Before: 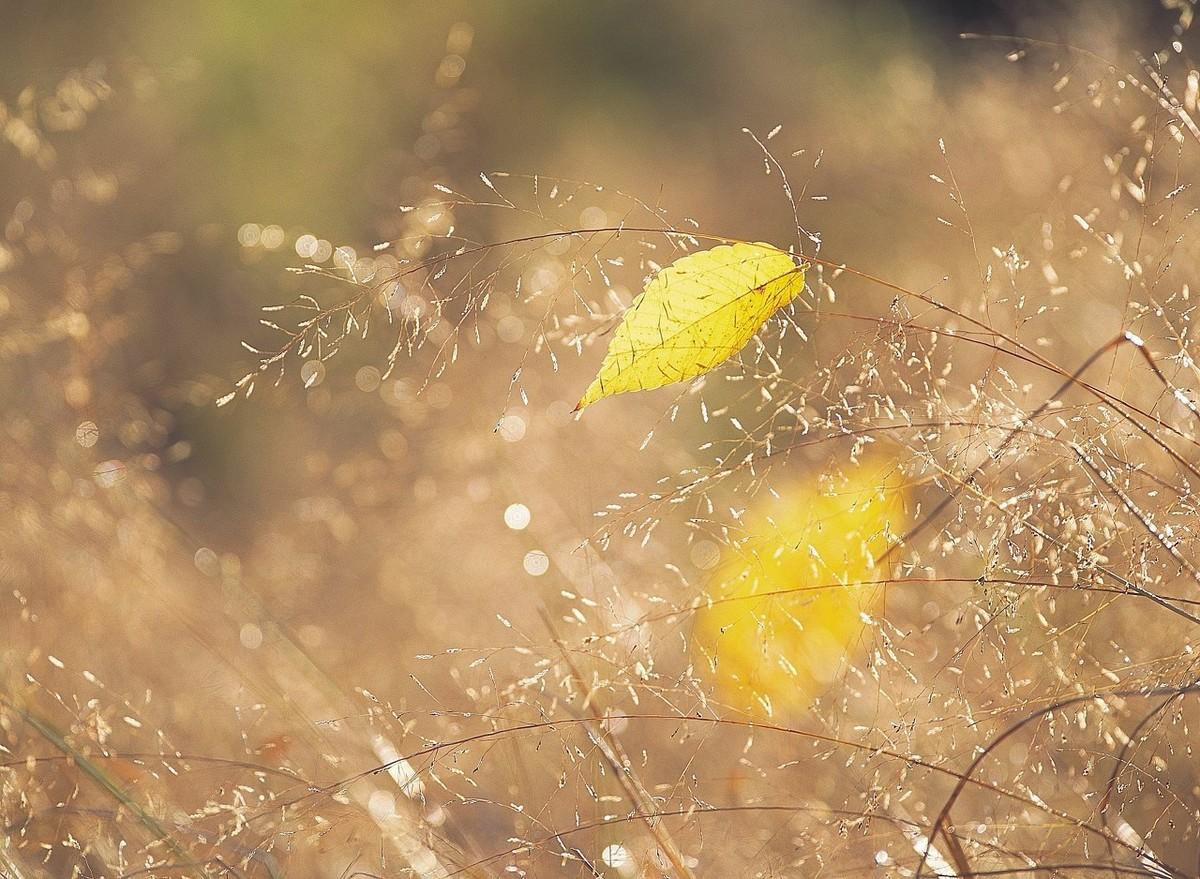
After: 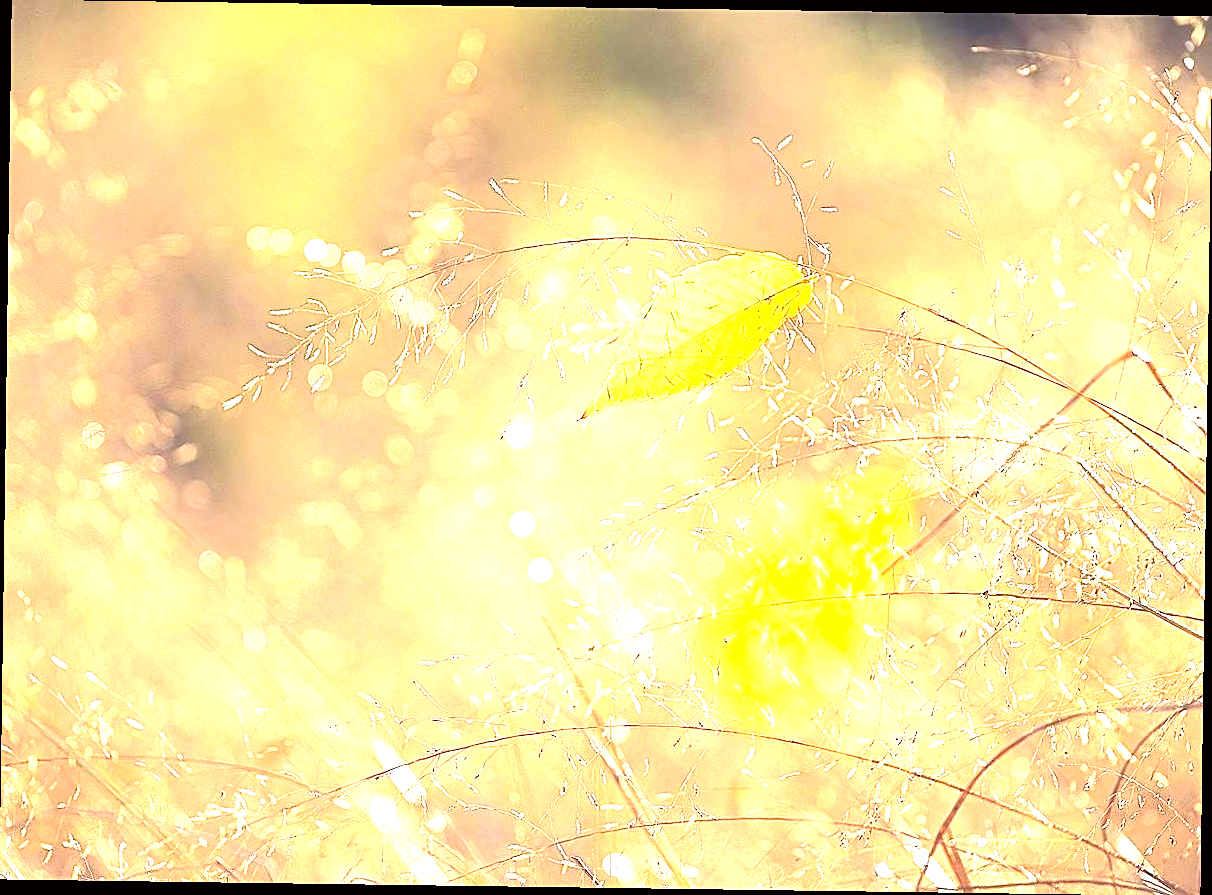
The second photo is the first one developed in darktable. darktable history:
contrast brightness saturation: contrast 0.03, brightness -0.04
sharpen: on, module defaults
rotate and perspective: rotation 0.8°, automatic cropping off
exposure: black level correction 0, exposure 2 EV, compensate highlight preservation false
tone curve: curves: ch0 [(0.013, 0) (0.061, 0.068) (0.239, 0.256) (0.502, 0.505) (0.683, 0.676) (0.761, 0.773) (0.858, 0.858) (0.987, 0.945)]; ch1 [(0, 0) (0.172, 0.123) (0.304, 0.288) (0.414, 0.44) (0.472, 0.473) (0.502, 0.508) (0.521, 0.528) (0.583, 0.595) (0.654, 0.673) (0.728, 0.761) (1, 1)]; ch2 [(0, 0) (0.411, 0.424) (0.485, 0.476) (0.502, 0.502) (0.553, 0.557) (0.57, 0.576) (1, 1)], color space Lab, independent channels, preserve colors none
